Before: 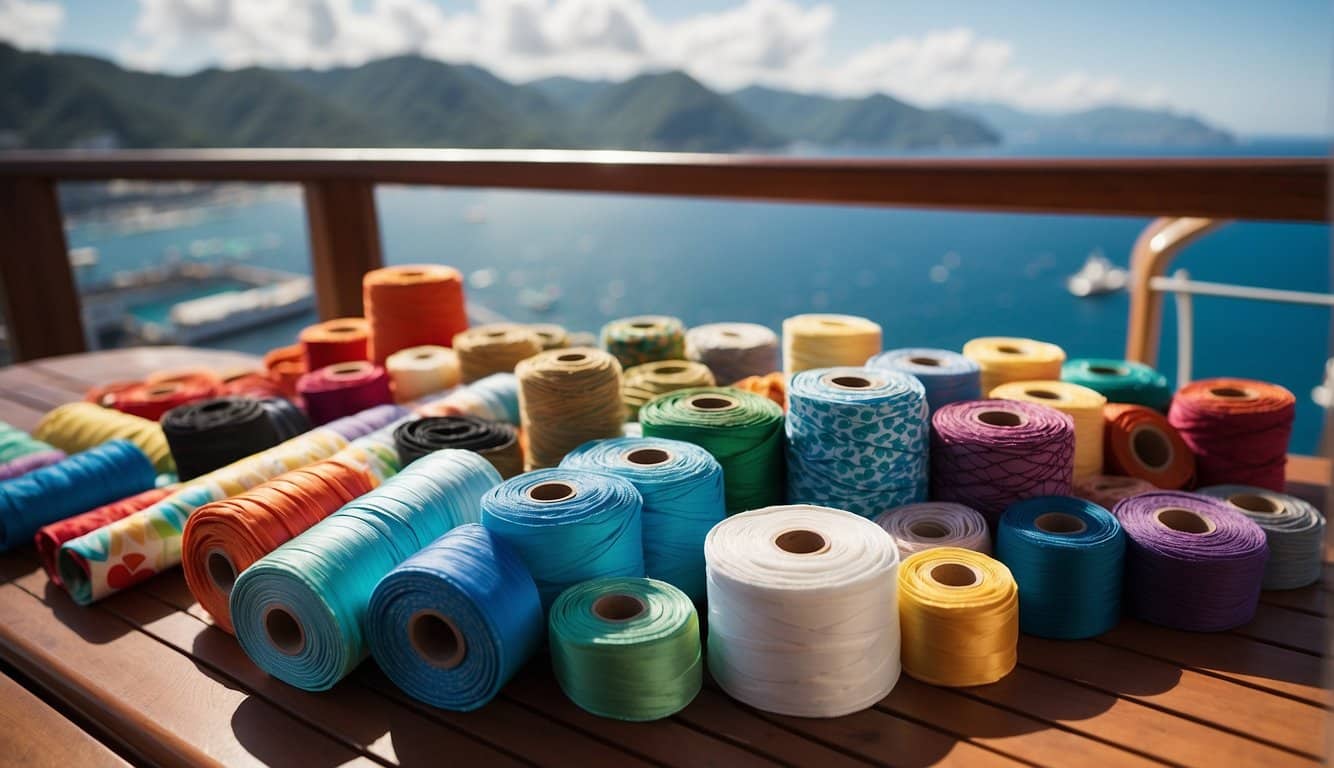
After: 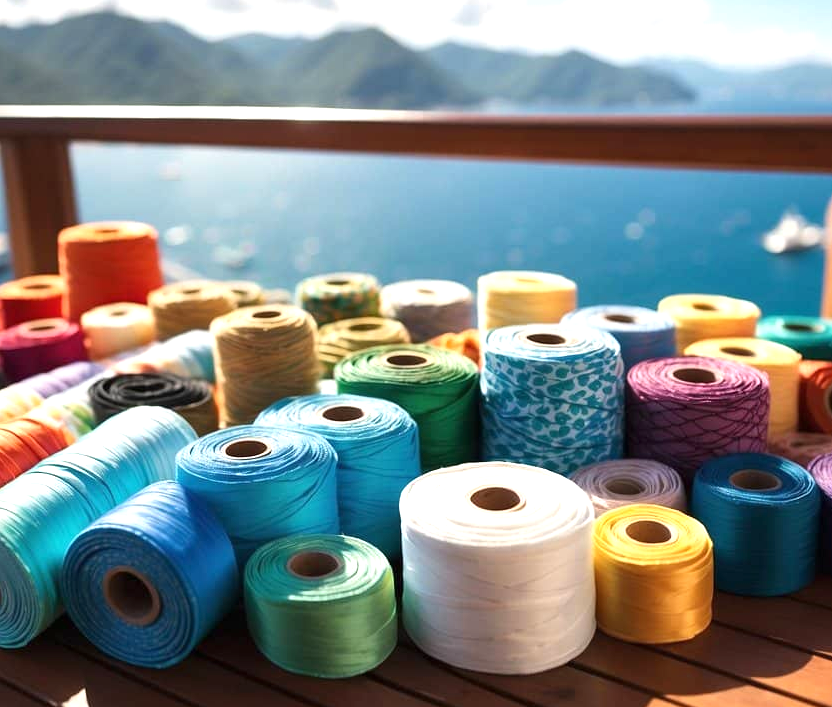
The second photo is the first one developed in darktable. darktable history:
exposure: black level correction 0, exposure 0.7 EV, compensate exposure bias true, compensate highlight preservation false
crop and rotate: left 22.918%, top 5.629%, right 14.711%, bottom 2.247%
